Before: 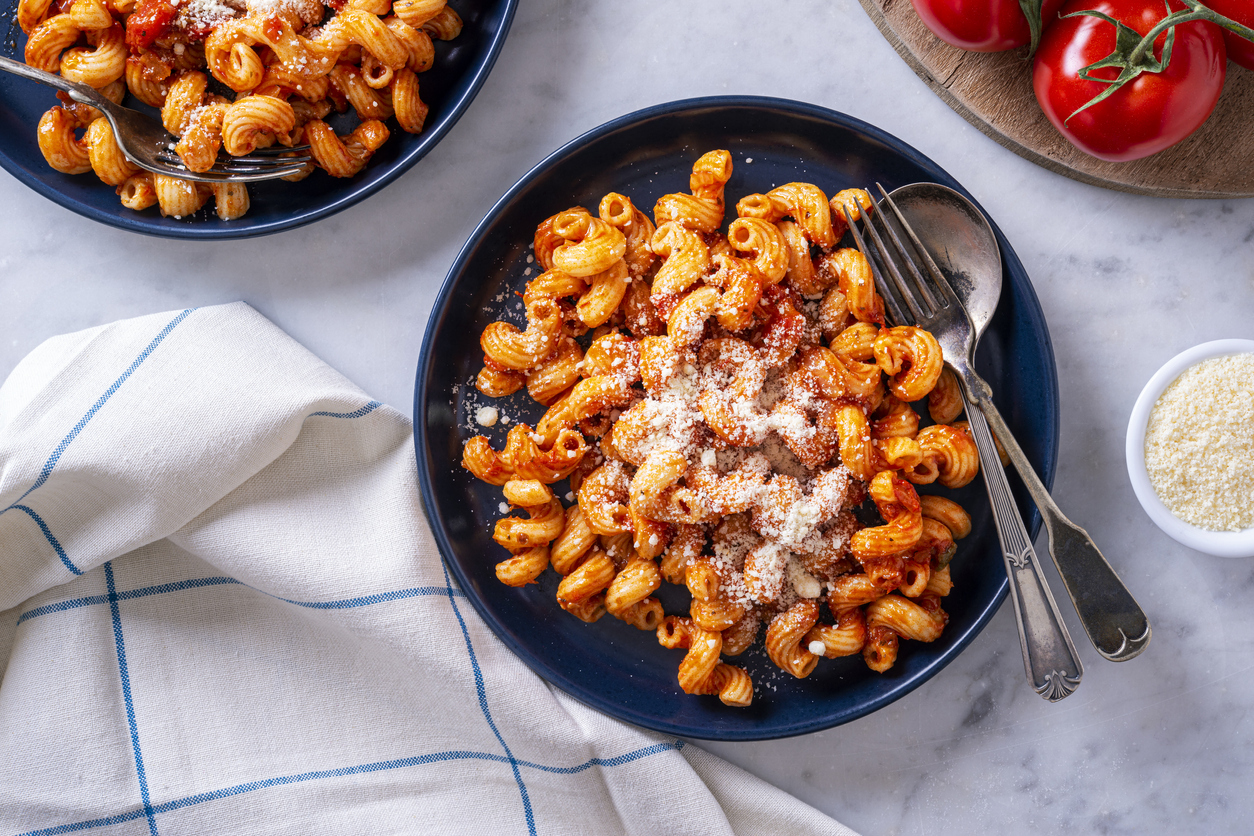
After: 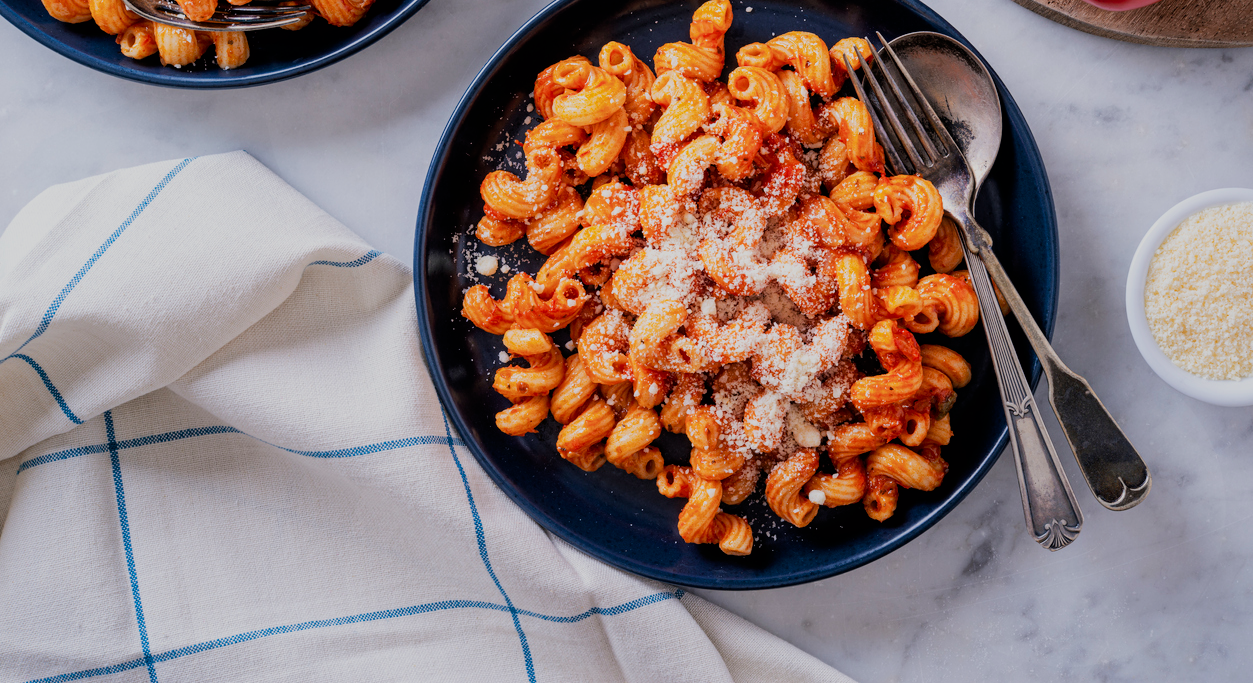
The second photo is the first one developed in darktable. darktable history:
filmic rgb: black relative exposure -7.65 EV, white relative exposure 4.56 EV, hardness 3.61
crop and rotate: top 18.281%
